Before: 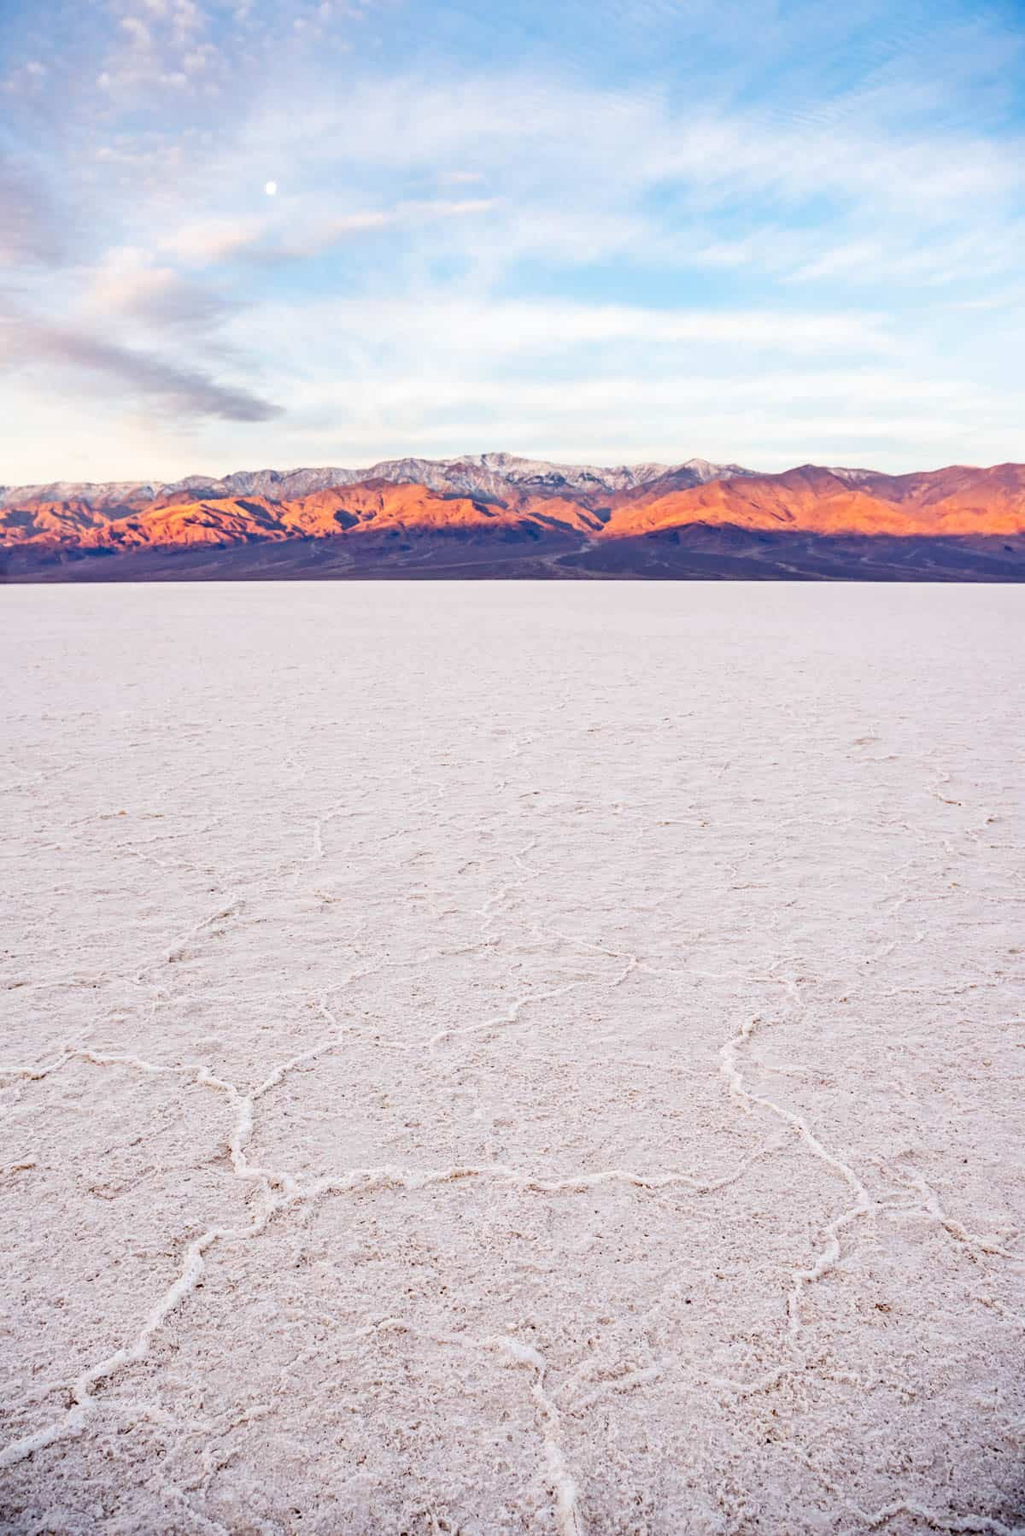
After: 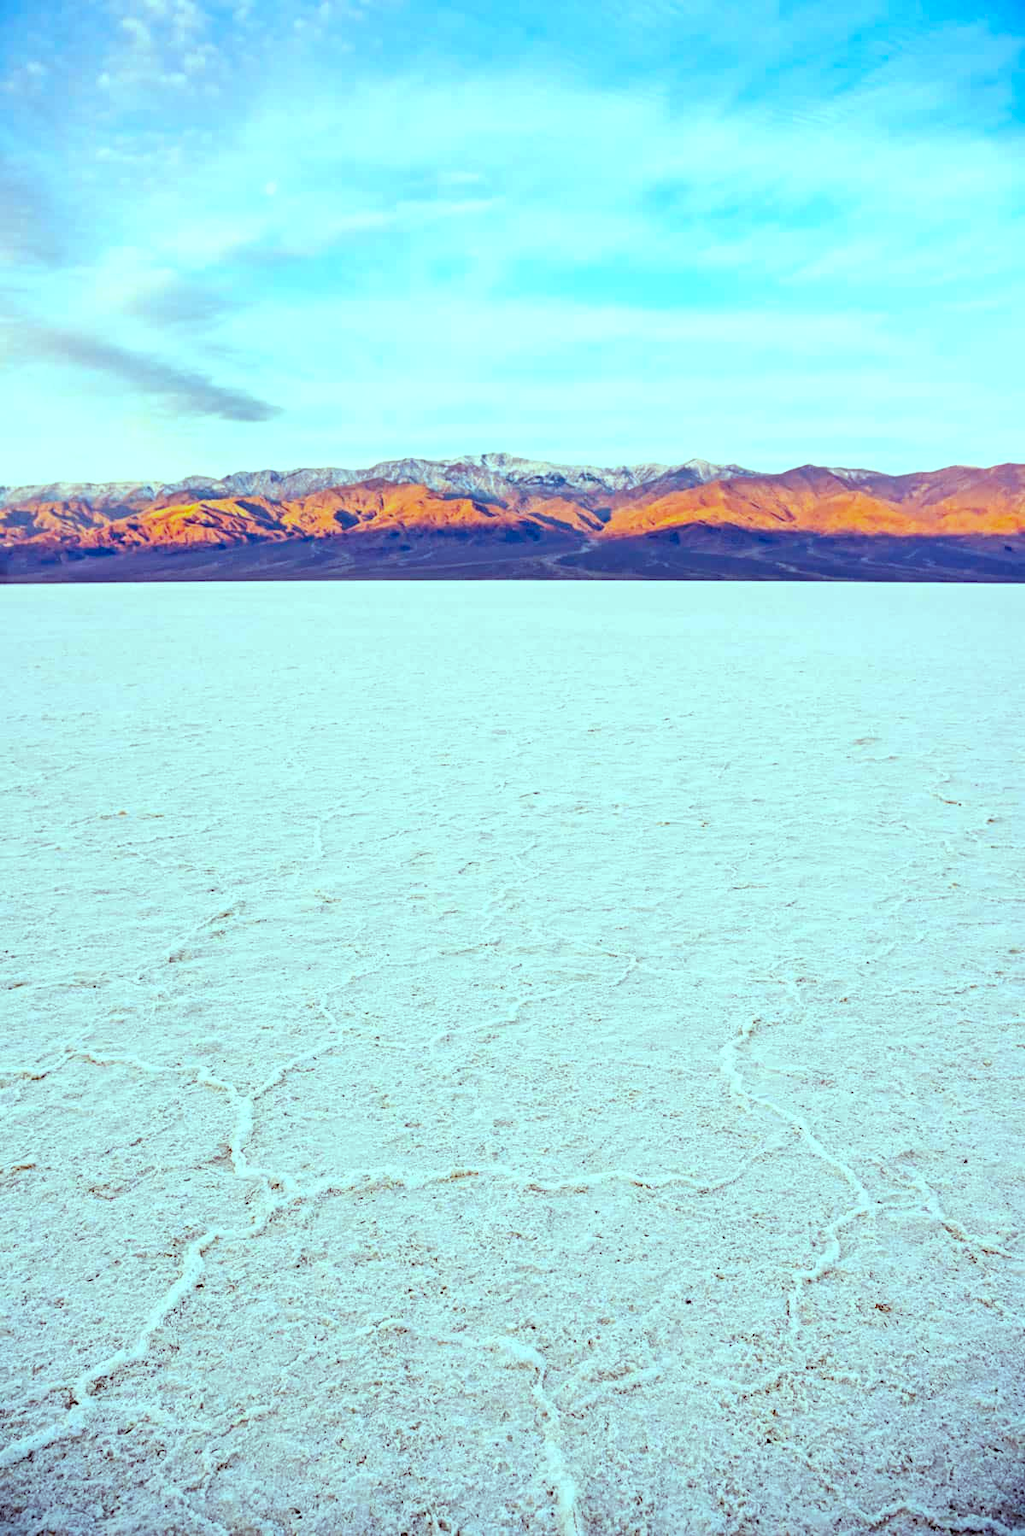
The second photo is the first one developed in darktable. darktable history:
color balance: mode lift, gamma, gain (sRGB), lift [0.997, 0.979, 1.021, 1.011], gamma [1, 1.084, 0.916, 0.998], gain [1, 0.87, 1.13, 1.101], contrast 4.55%, contrast fulcrum 38.24%, output saturation 104.09%
color balance rgb: perceptual saturation grading › global saturation 30%, global vibrance 20%
